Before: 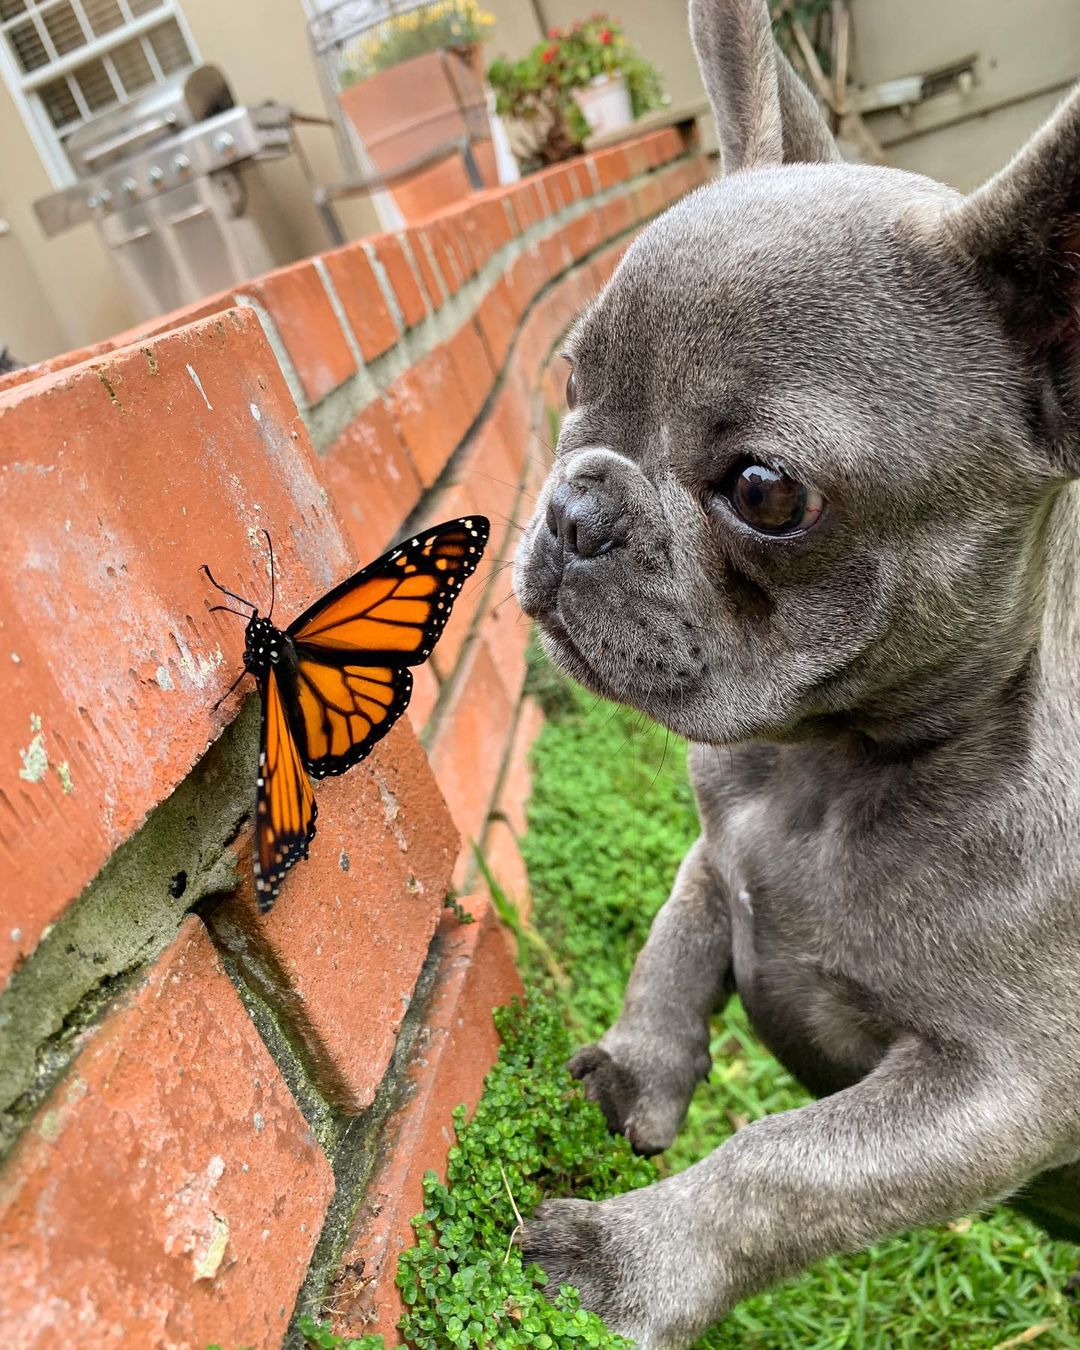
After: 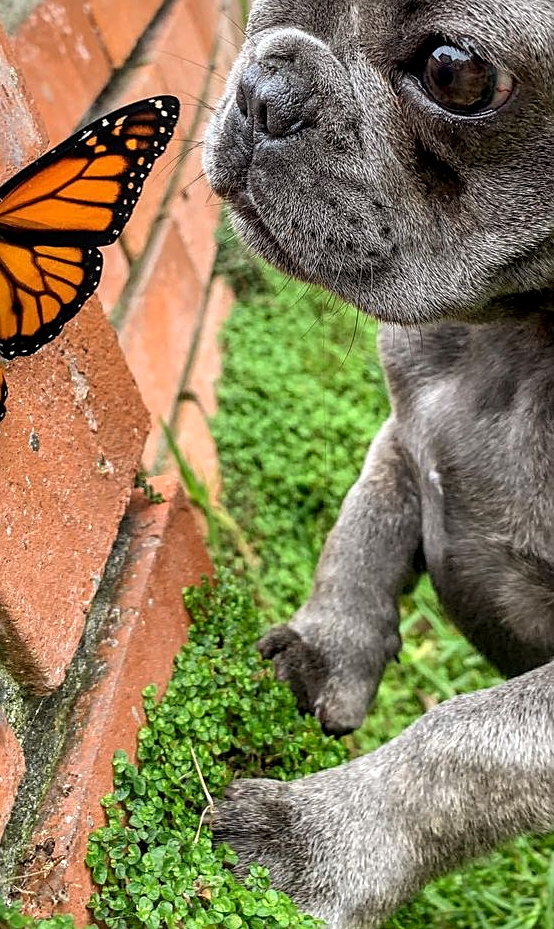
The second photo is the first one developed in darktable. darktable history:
crop and rotate: left 28.806%, top 31.116%, right 19.826%
sharpen: on, module defaults
local contrast: detail 130%
